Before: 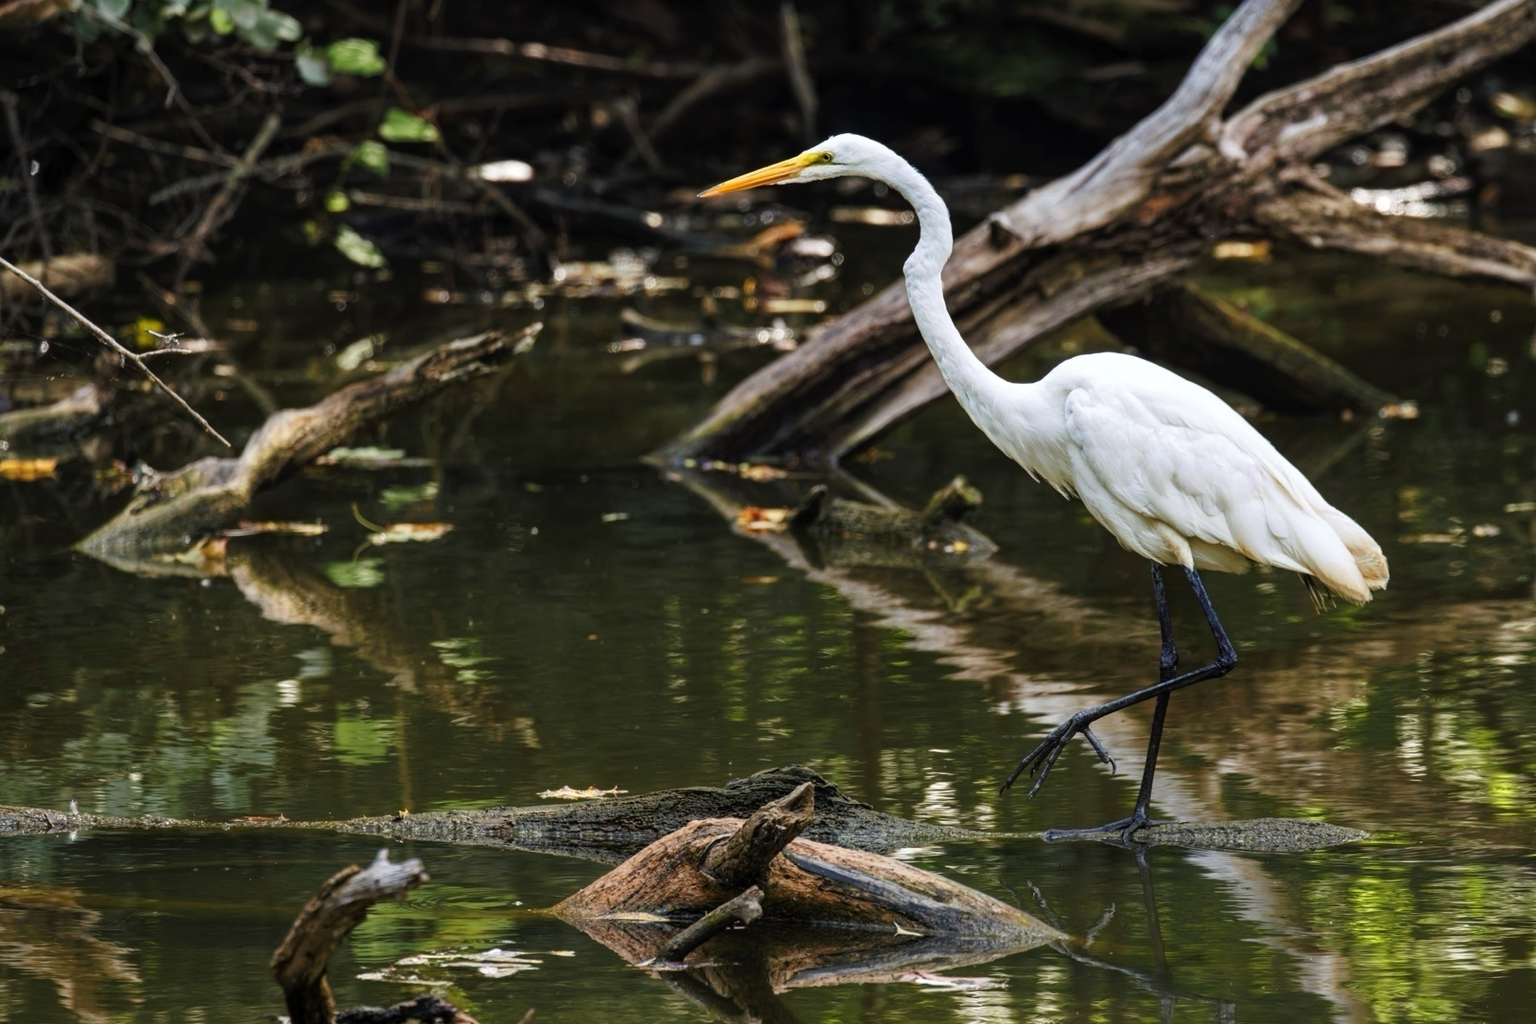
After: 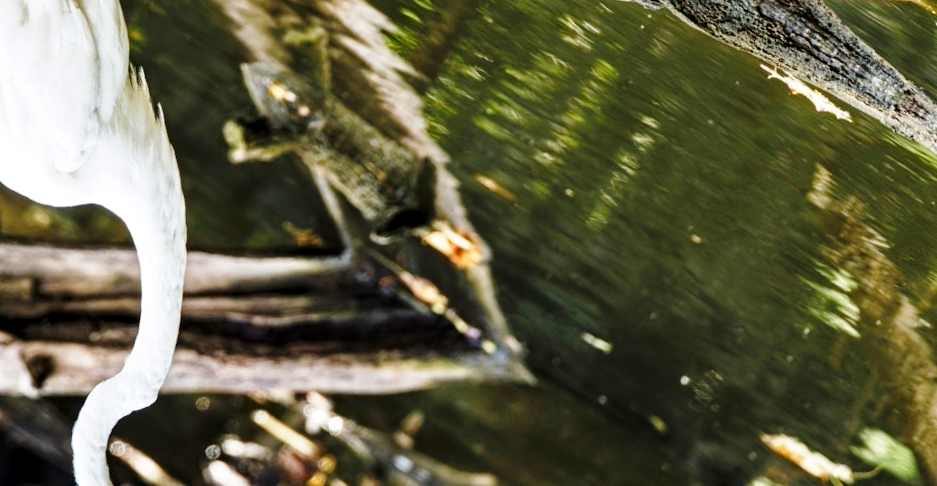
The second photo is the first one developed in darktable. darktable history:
crop and rotate: angle 146.74°, left 9.163%, top 15.626%, right 4.413%, bottom 17.142%
contrast equalizer: y [[0.535, 0.543, 0.548, 0.548, 0.542, 0.532], [0.5 ×6], [0.5 ×6], [0 ×6], [0 ×6]], mix 0.763
base curve: curves: ch0 [(0, 0) (0.028, 0.03) (0.121, 0.232) (0.46, 0.748) (0.859, 0.968) (1, 1)], preserve colors none
